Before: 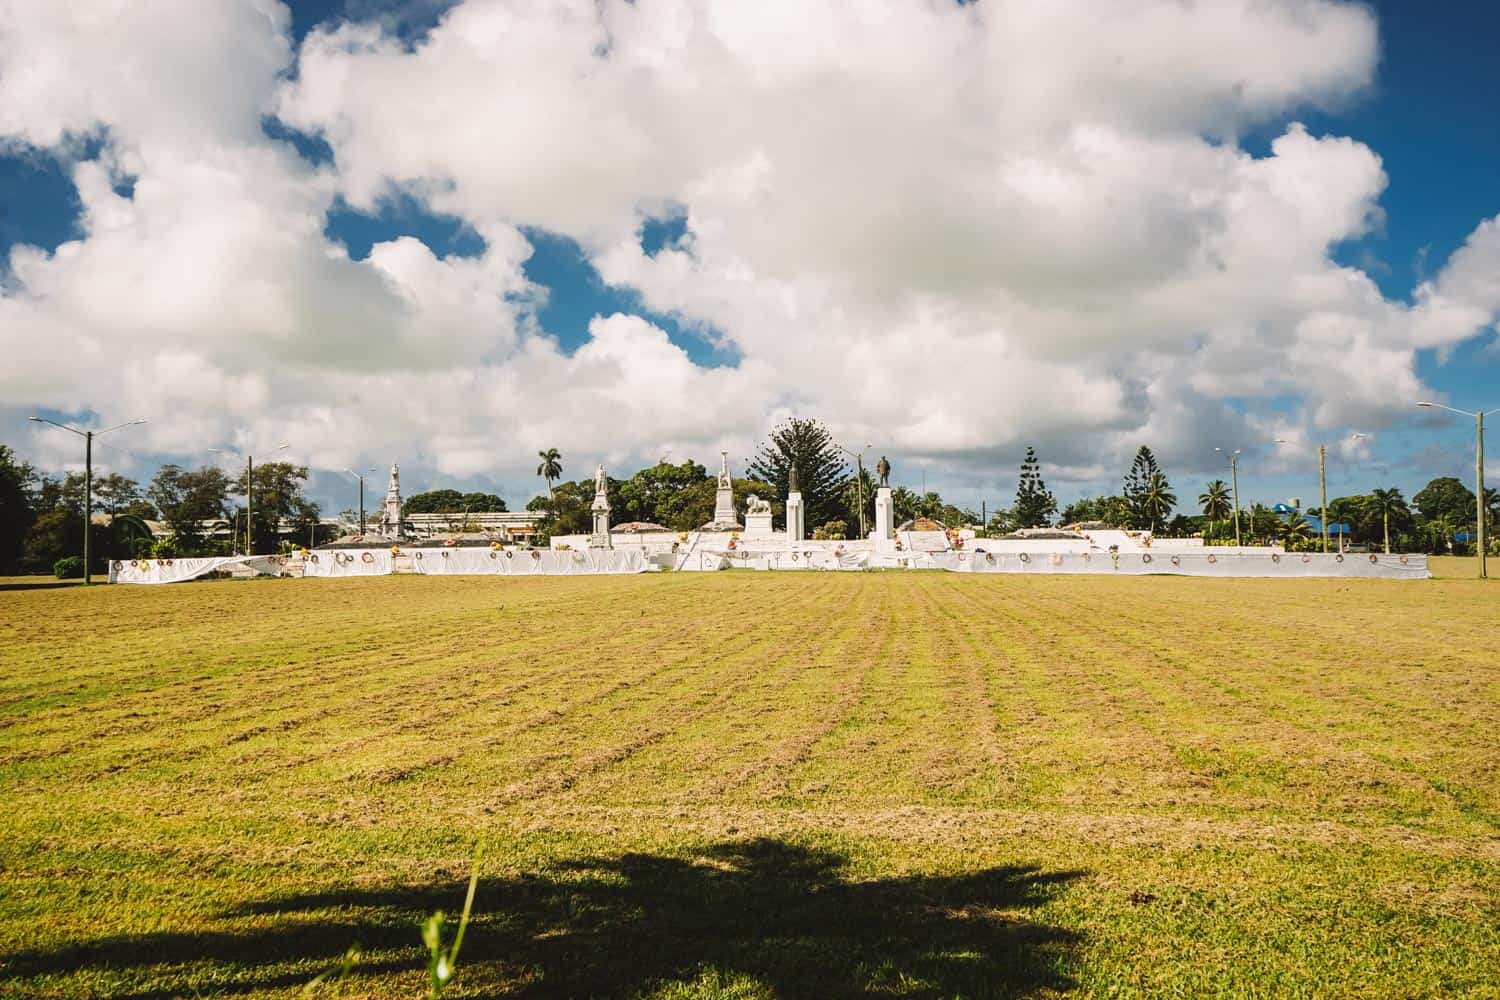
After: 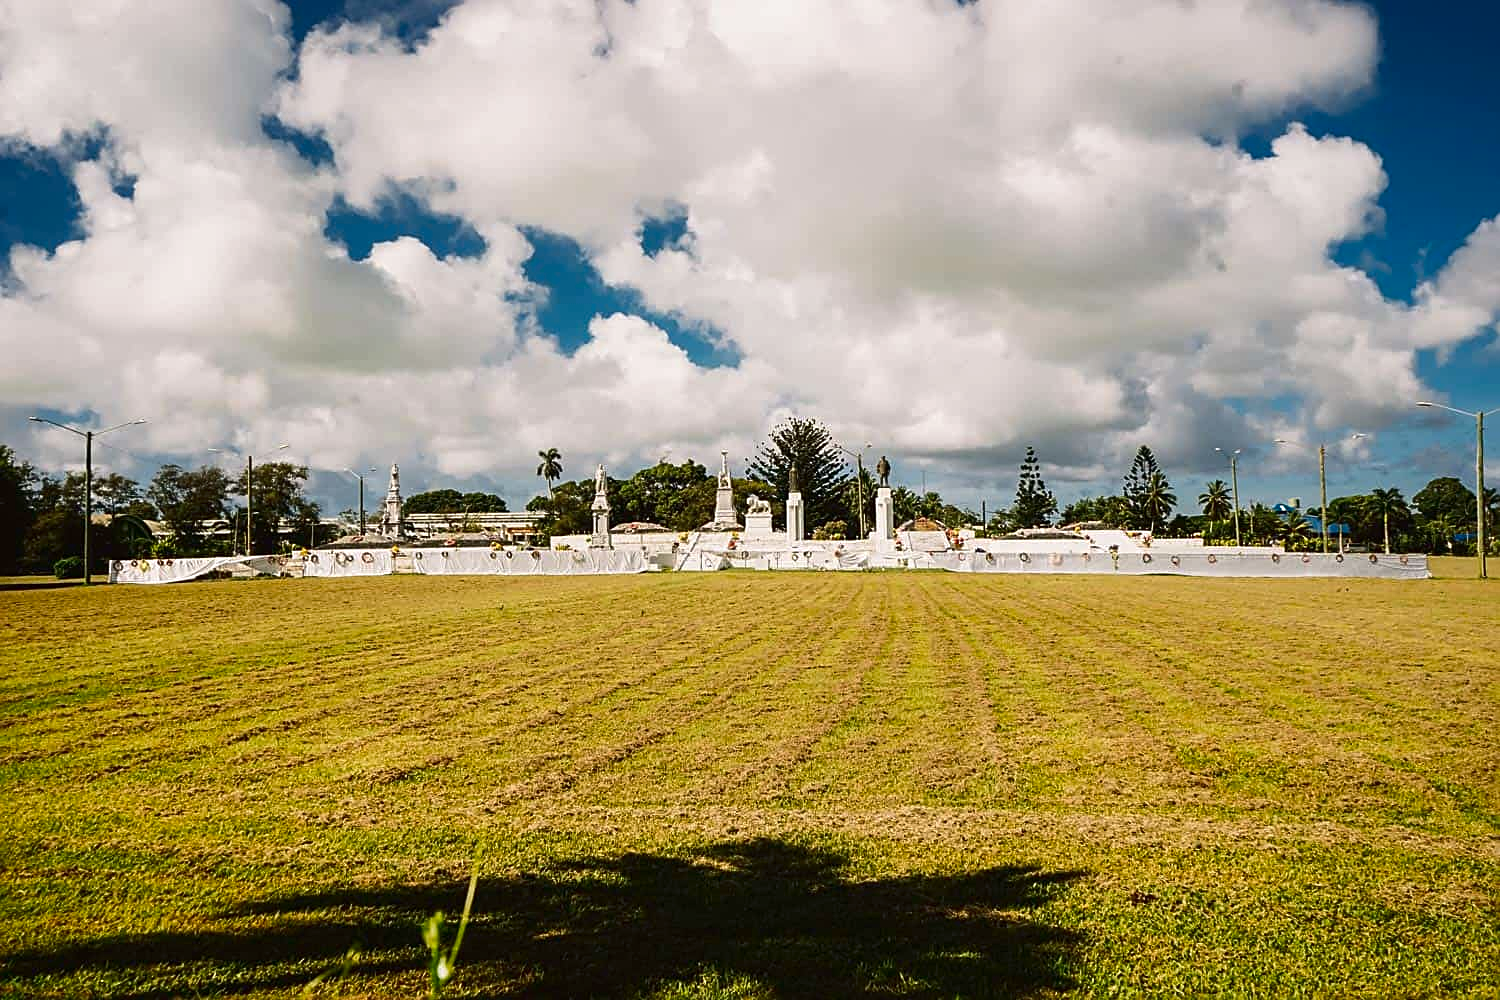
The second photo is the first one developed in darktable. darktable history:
sharpen: on, module defaults
contrast brightness saturation: contrast 0.069, brightness -0.145, saturation 0.109
